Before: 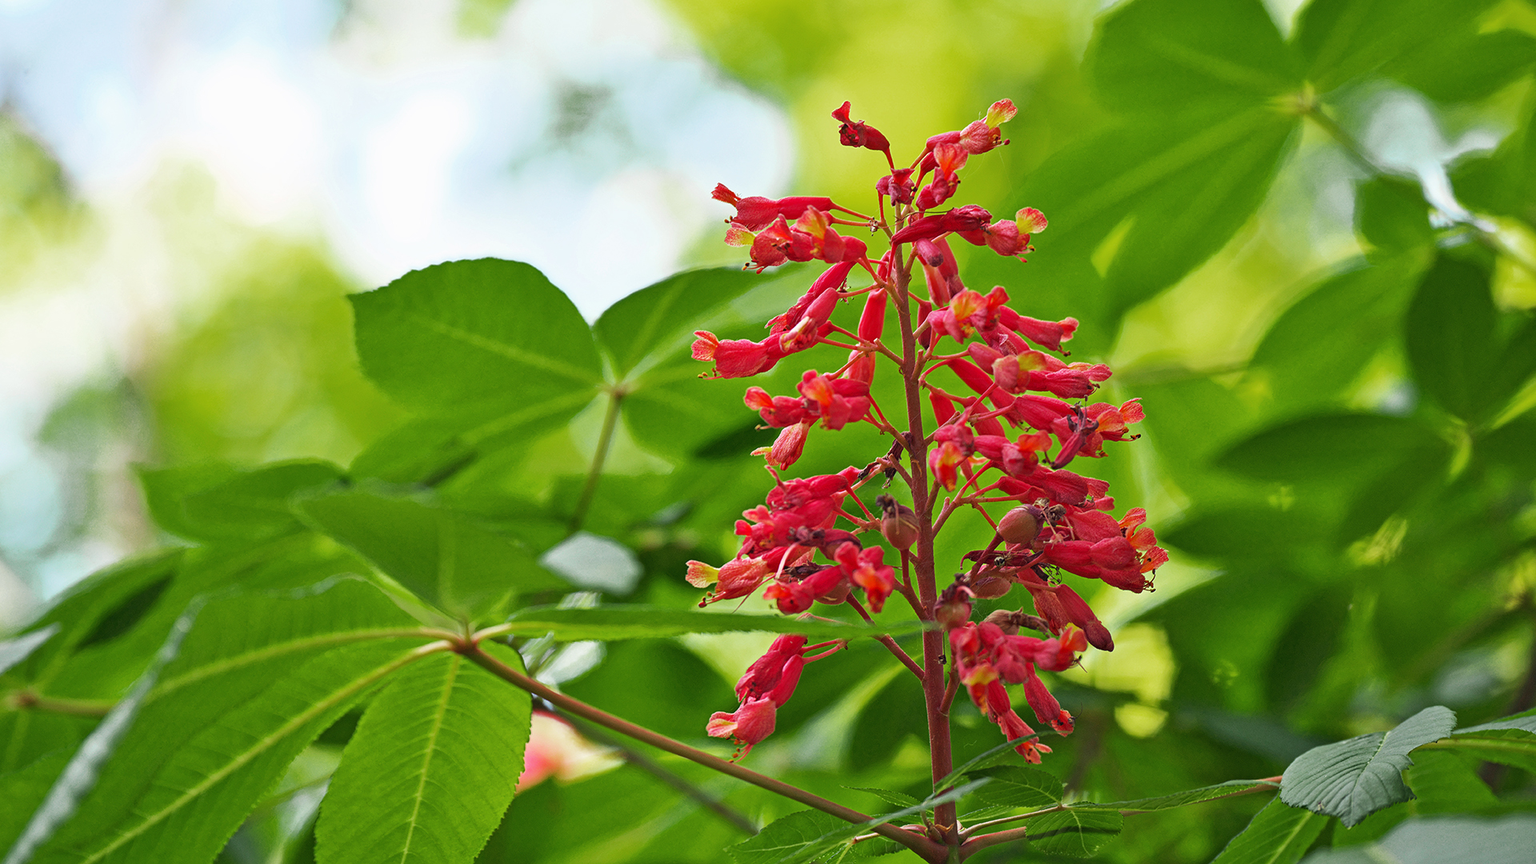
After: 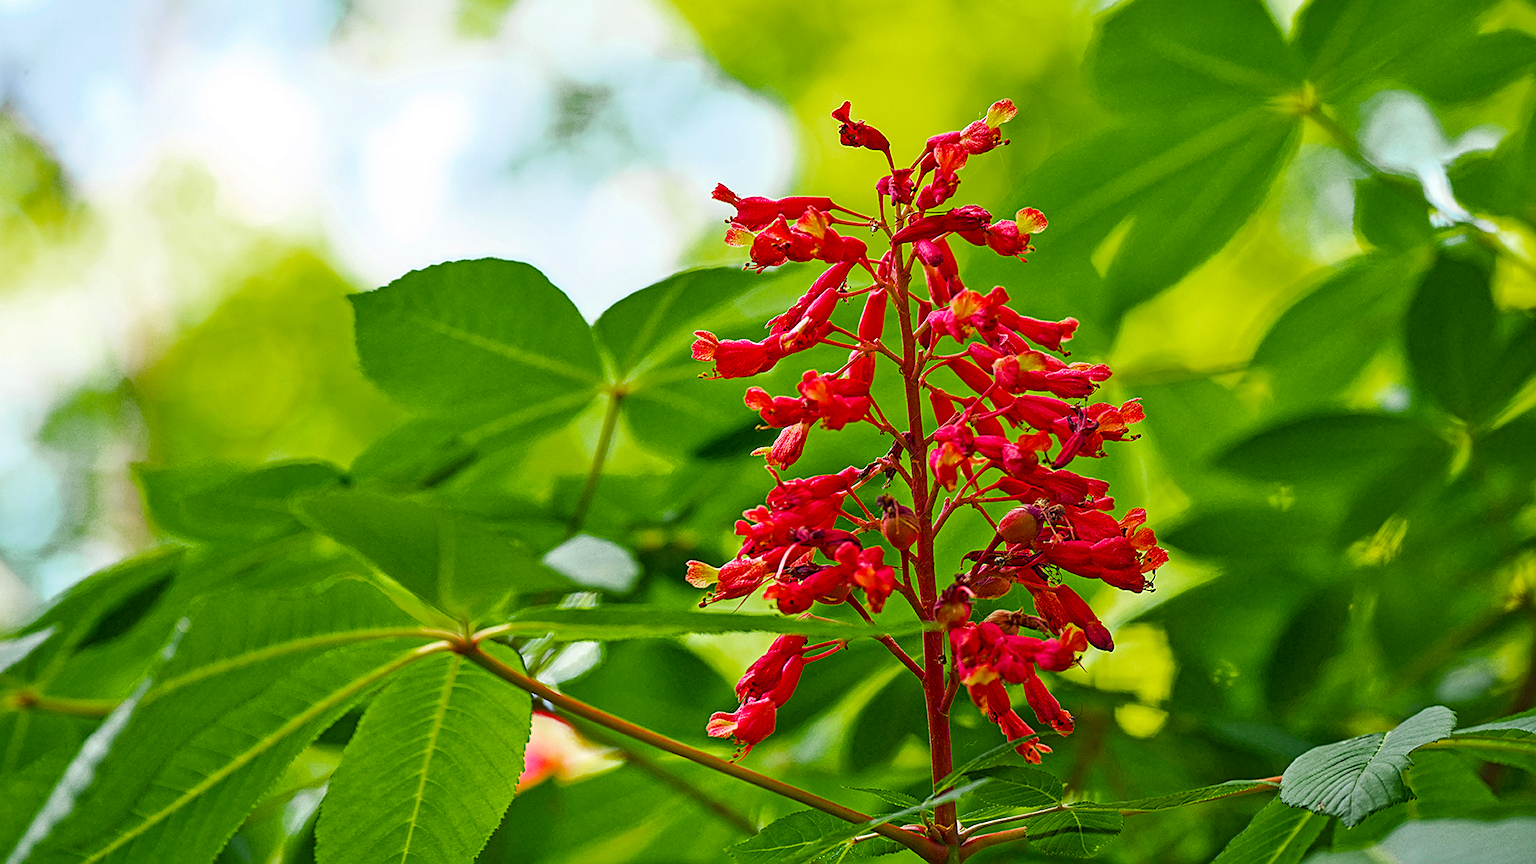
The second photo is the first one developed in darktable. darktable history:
sharpen: on, module defaults
local contrast: on, module defaults
color balance rgb: perceptual saturation grading › global saturation 40.827%, perceptual saturation grading › highlights -25.419%, perceptual saturation grading › mid-tones 34.707%, perceptual saturation grading › shadows 36.082%, perceptual brilliance grading › global brilliance 2.534%, perceptual brilliance grading › highlights -3.497%, perceptual brilliance grading › shadows 2.758%, global vibrance 20%
